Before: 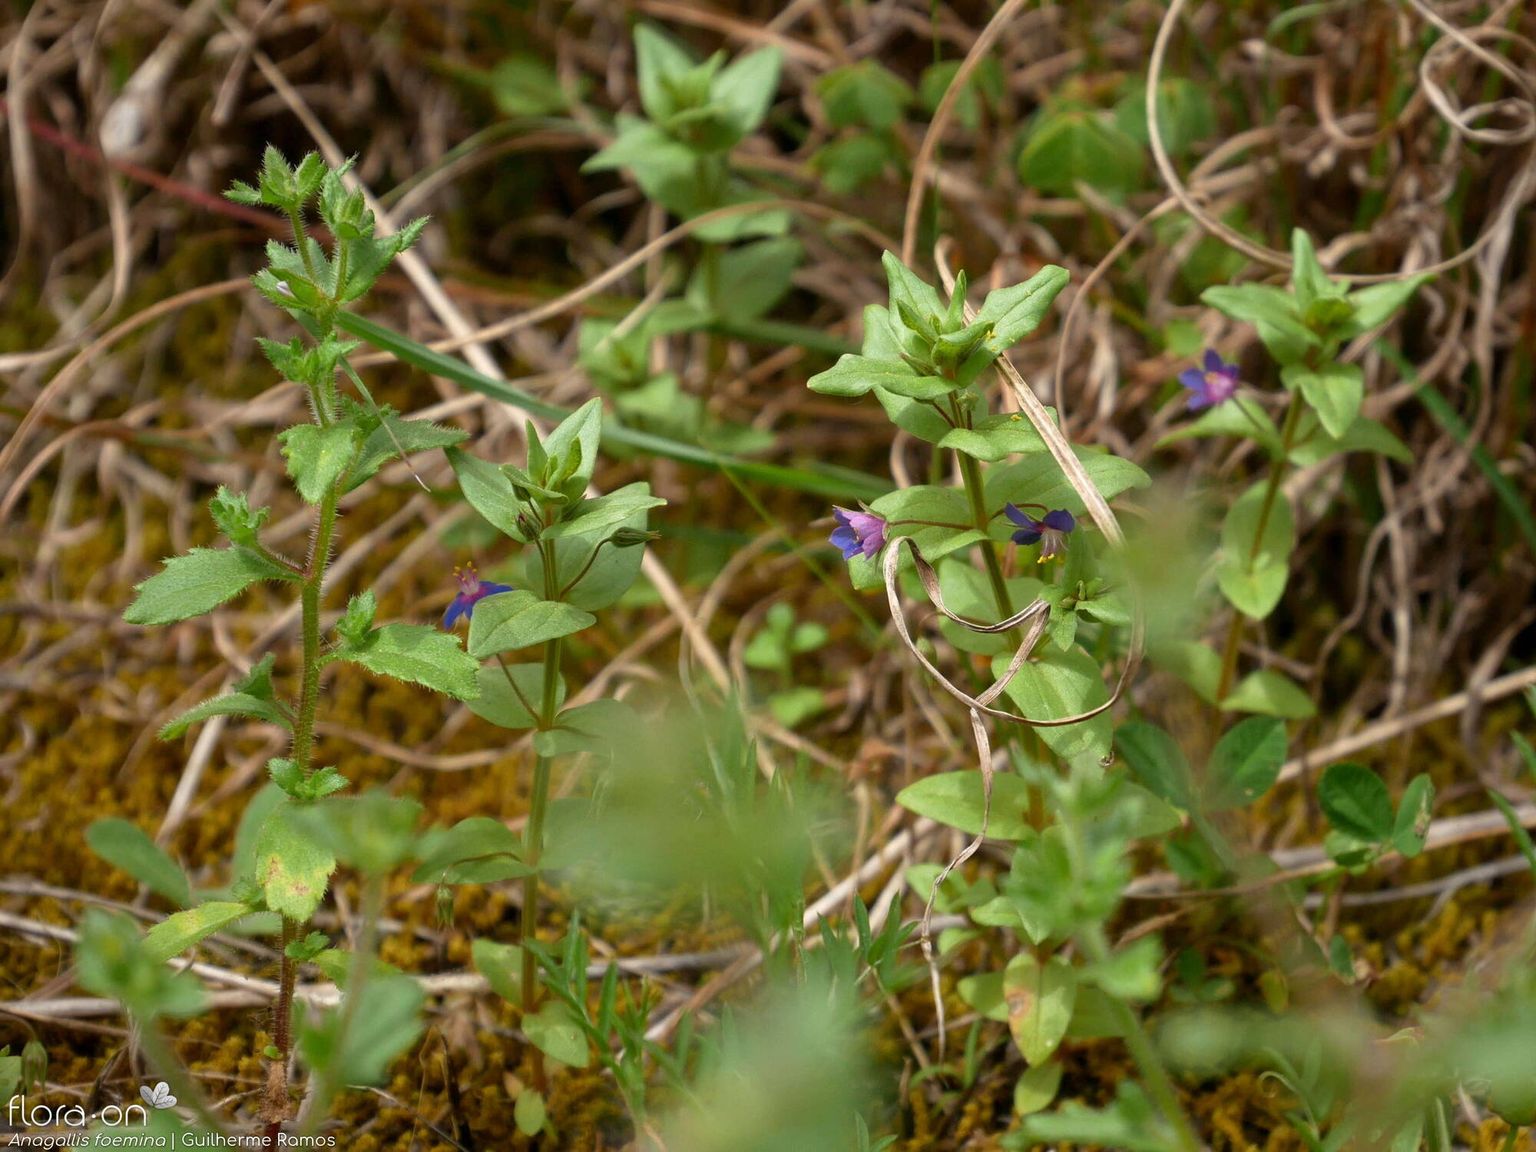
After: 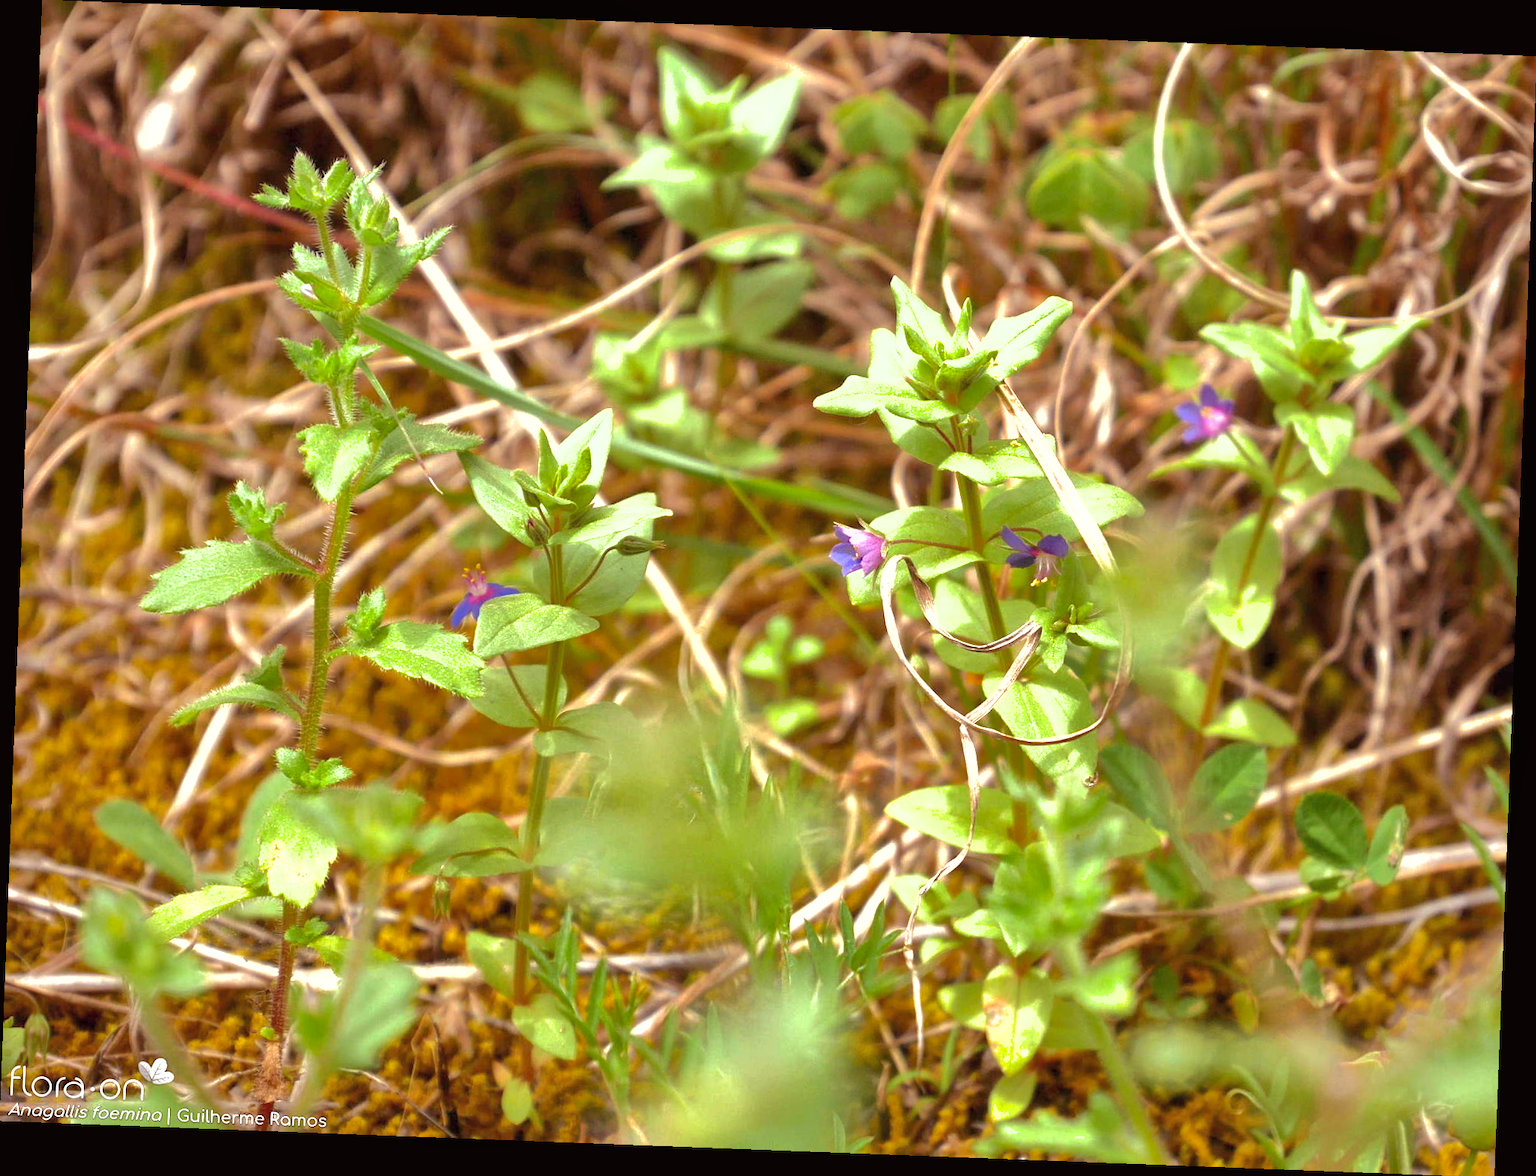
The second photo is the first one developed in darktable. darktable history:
shadows and highlights: shadows 40, highlights -60
rotate and perspective: rotation 2.17°, automatic cropping off
exposure: black level correction 0, exposure 1.3 EV, compensate exposure bias true, compensate highlight preservation false
rgb levels: mode RGB, independent channels, levels [[0, 0.474, 1], [0, 0.5, 1], [0, 0.5, 1]]
